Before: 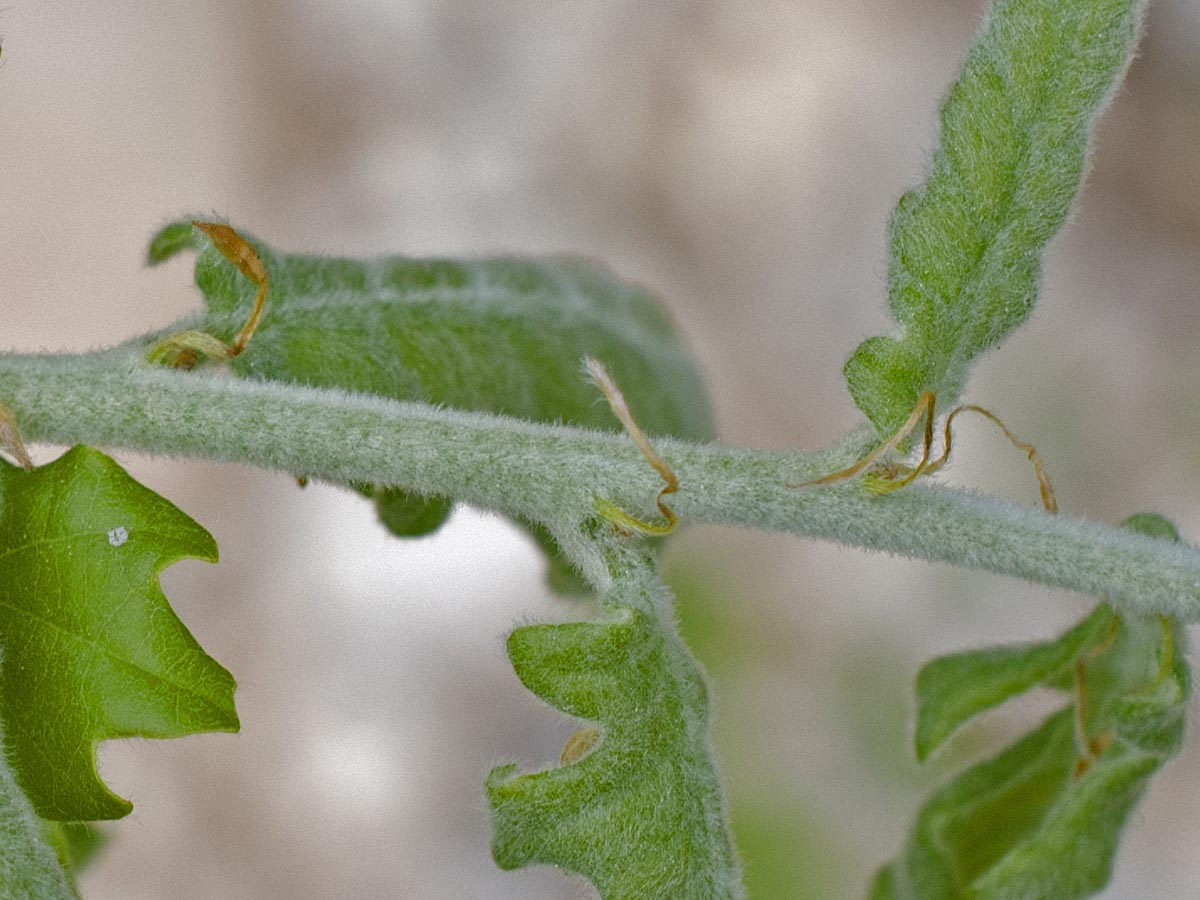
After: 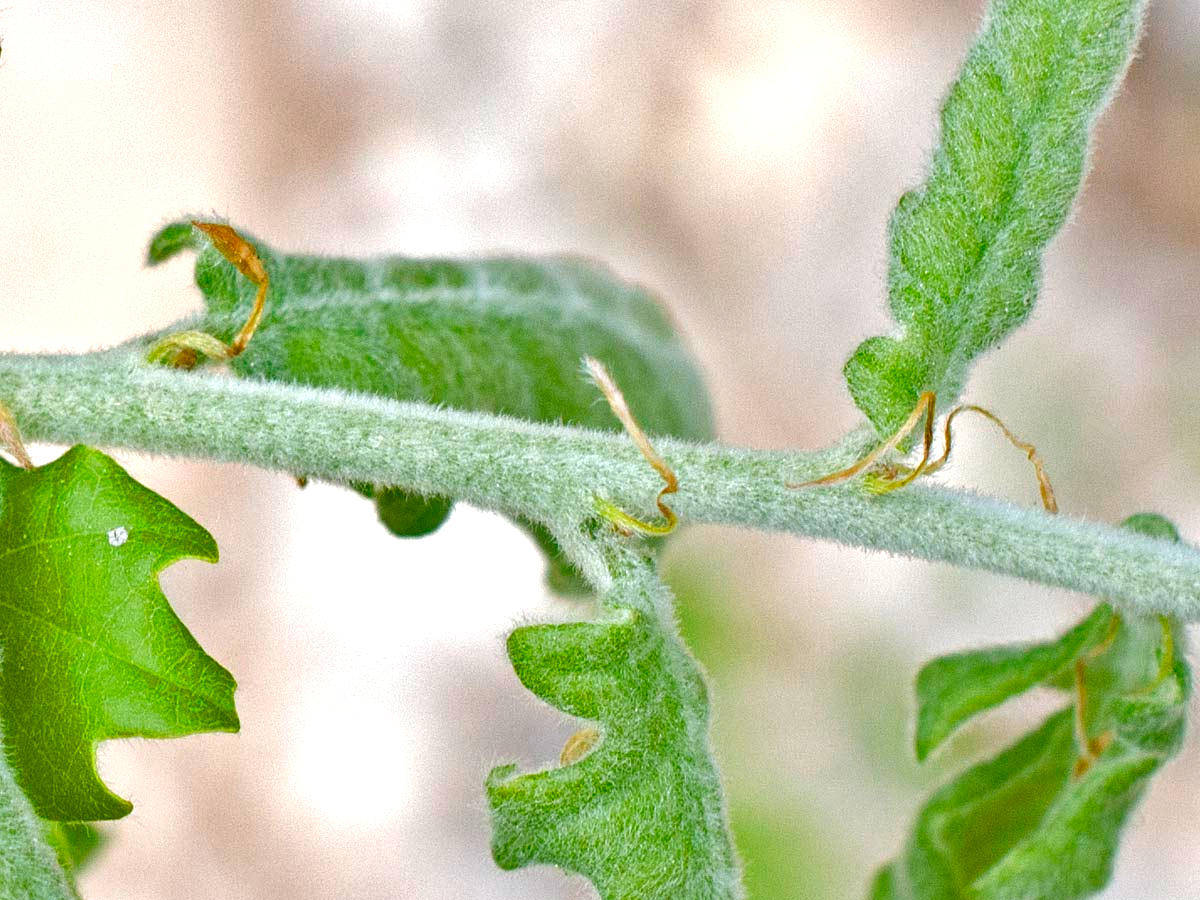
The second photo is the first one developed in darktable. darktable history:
shadows and highlights: shadows 32.2, highlights -32.3, soften with gaussian
exposure: black level correction 0, exposure 1.096 EV, compensate highlight preservation false
